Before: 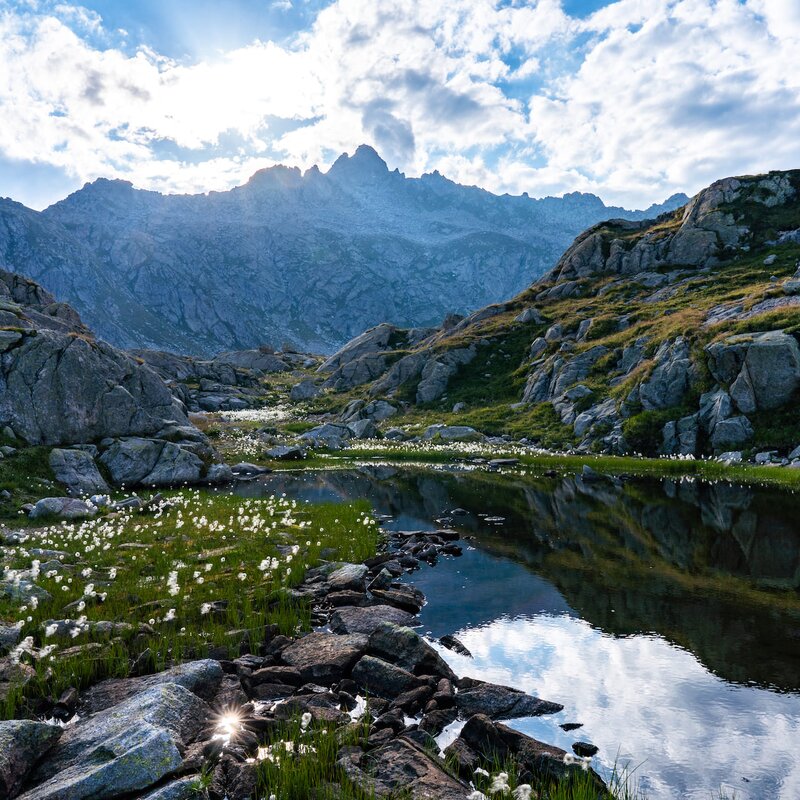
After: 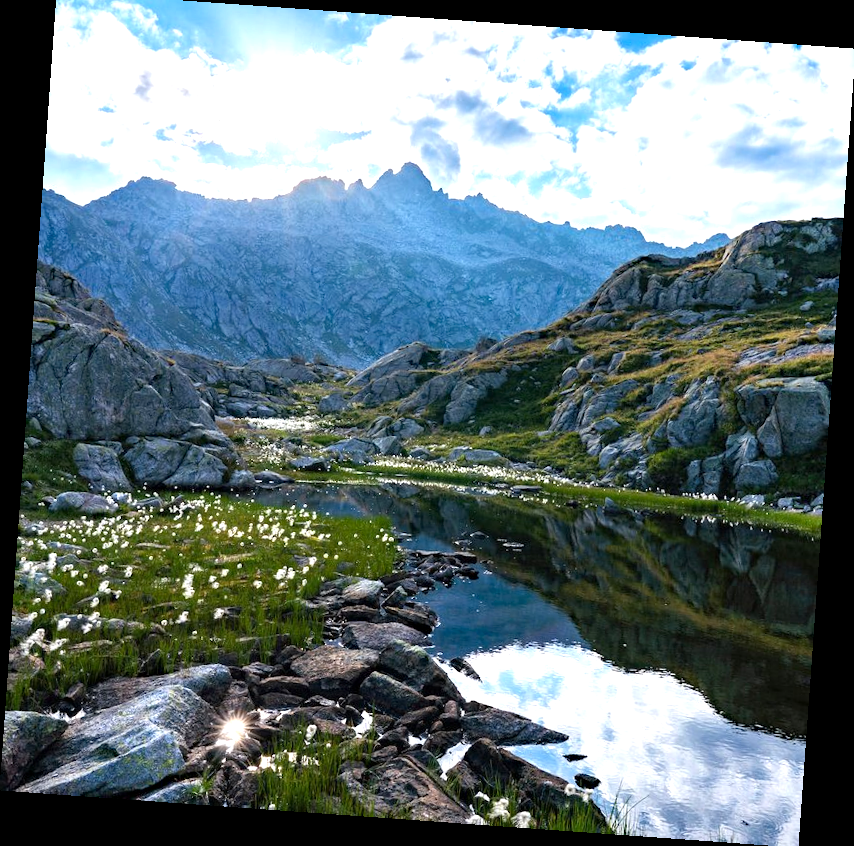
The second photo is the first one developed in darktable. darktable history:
exposure: exposure 0.636 EV, compensate highlight preservation false
crop: top 1.049%, right 0.001%
haze removal: compatibility mode true, adaptive false
rotate and perspective: rotation 4.1°, automatic cropping off
